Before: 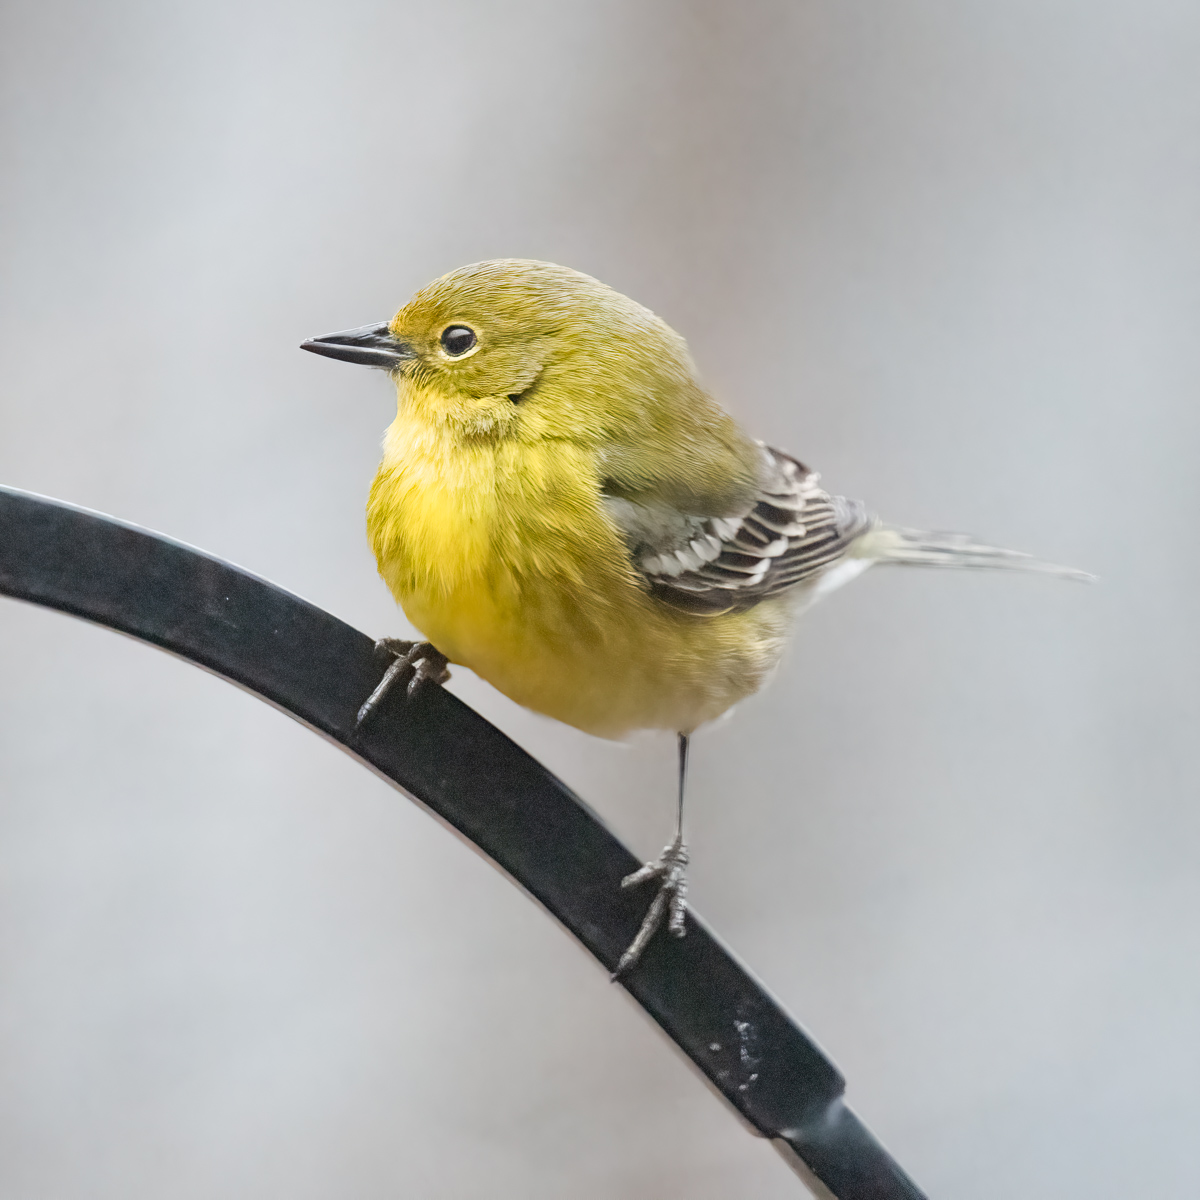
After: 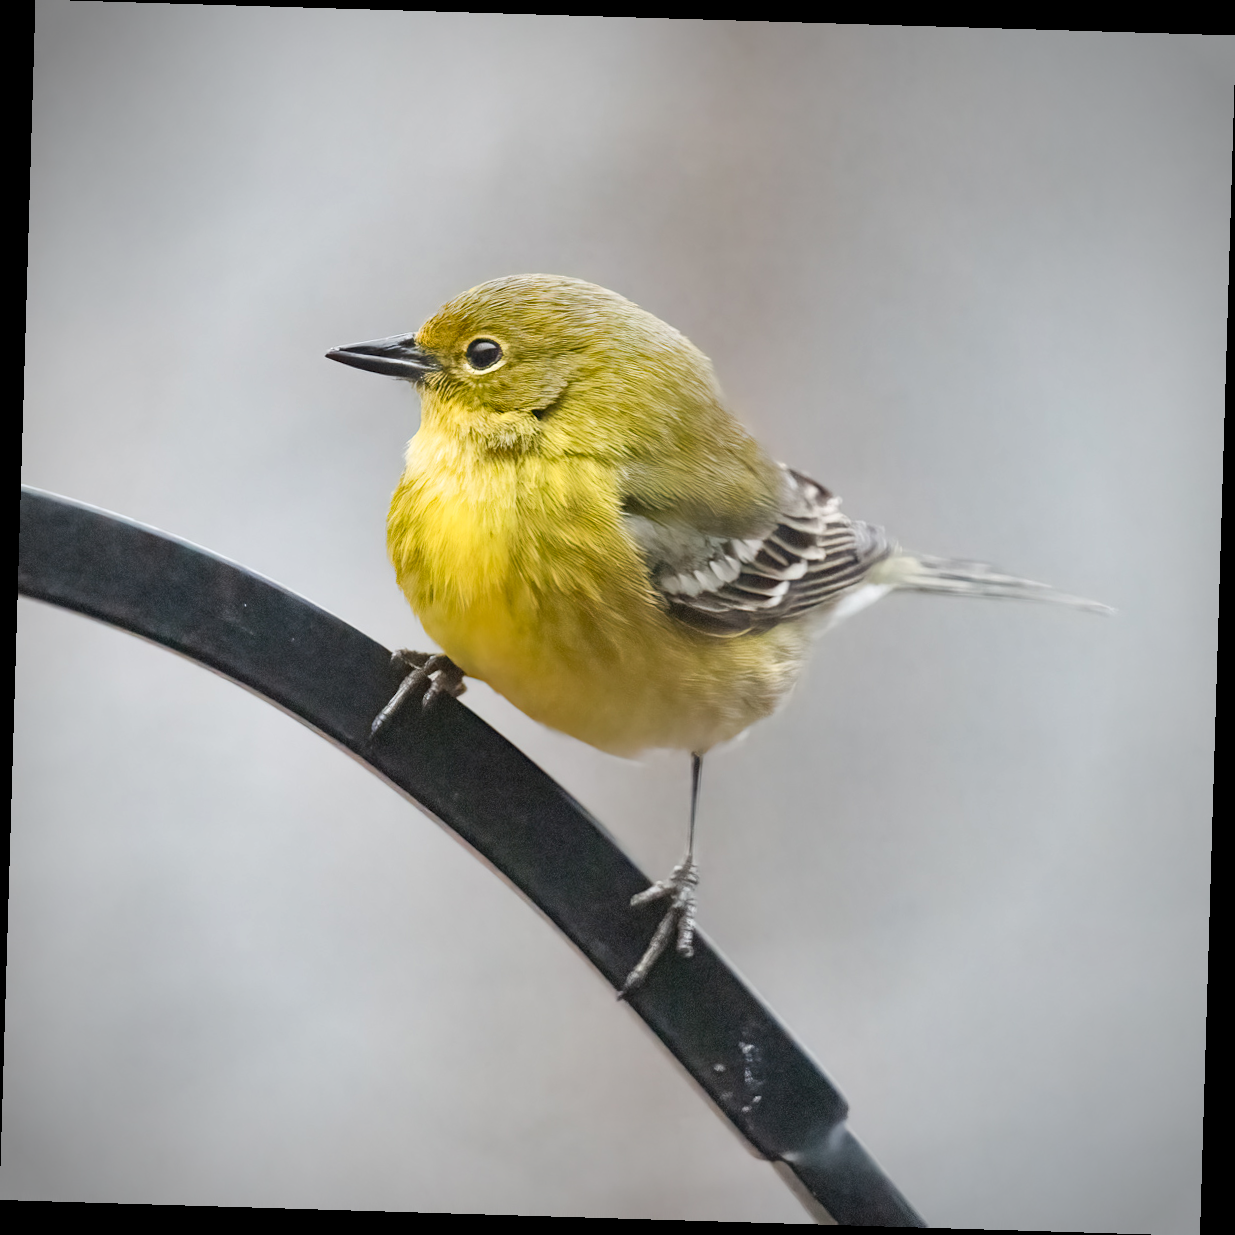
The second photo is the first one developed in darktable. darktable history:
rotate and perspective: rotation 1.72°, automatic cropping off
vignetting: unbound false
shadows and highlights: shadows 12, white point adjustment 1.2, soften with gaussian
